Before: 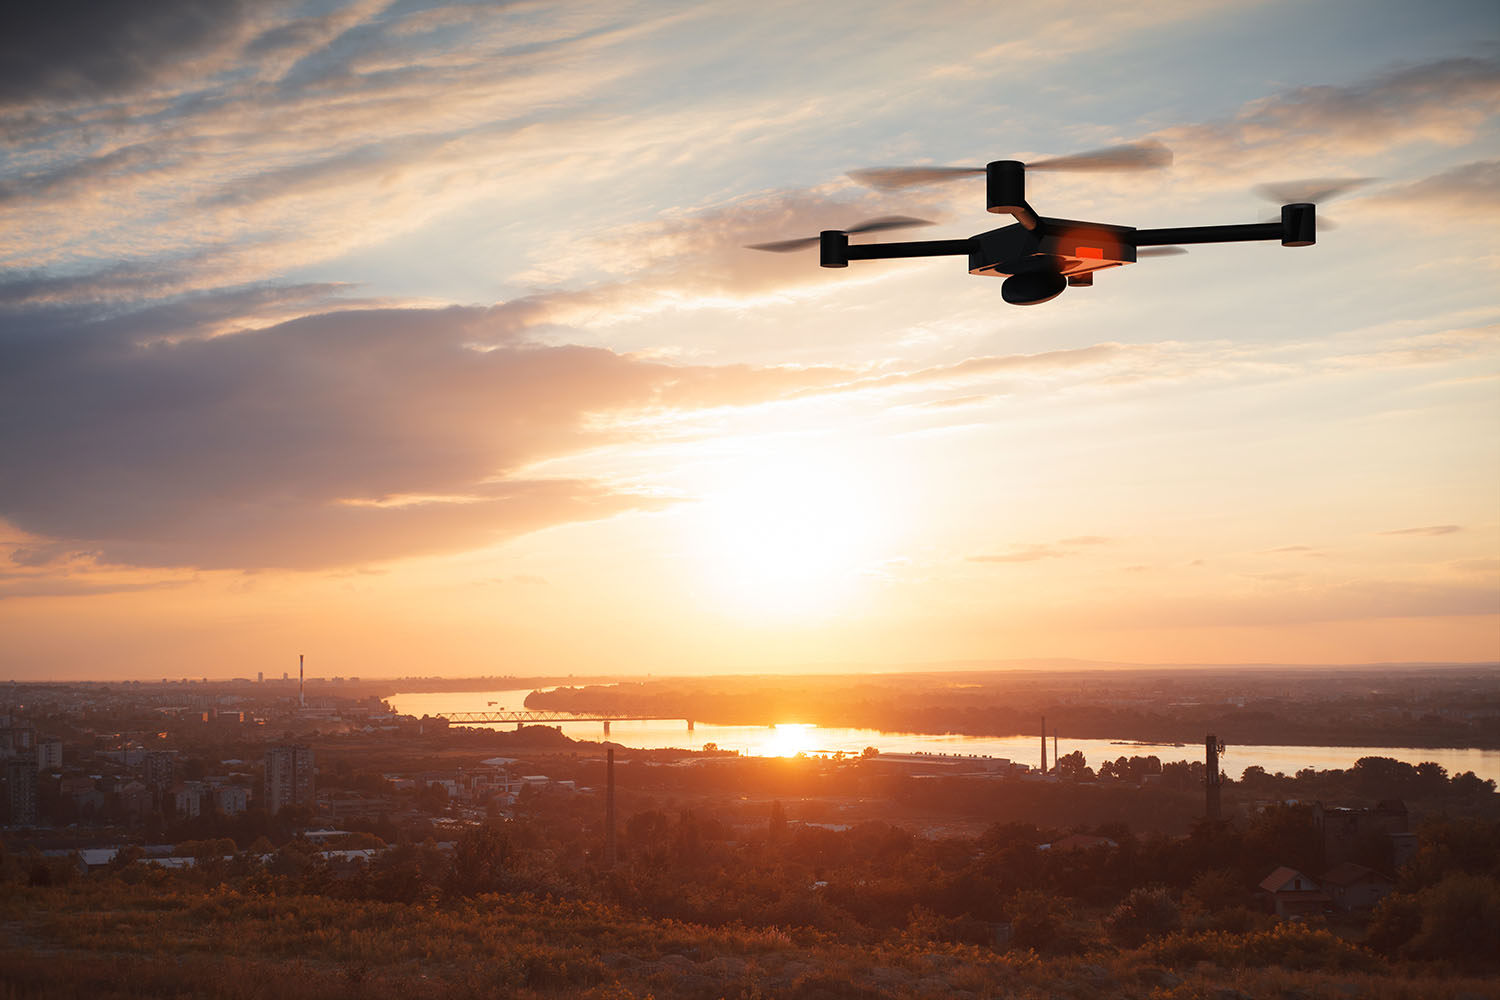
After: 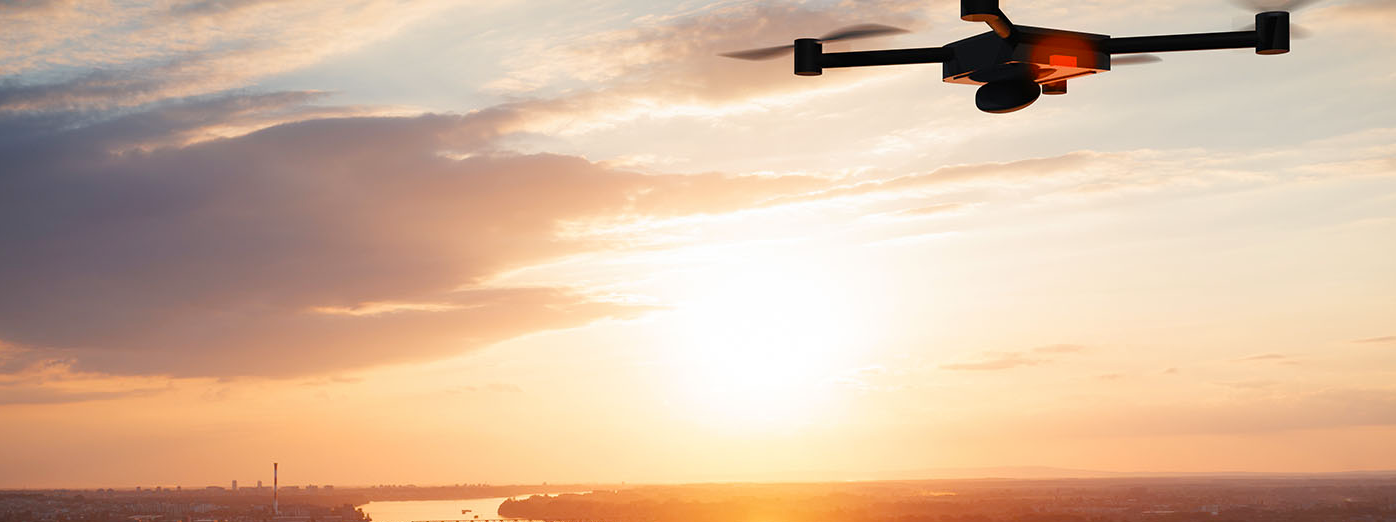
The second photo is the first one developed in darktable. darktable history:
color balance rgb: perceptual saturation grading › global saturation 20%, perceptual saturation grading › highlights -25%, perceptual saturation grading › shadows 25%
crop: left 1.744%, top 19.225%, right 5.069%, bottom 28.357%
